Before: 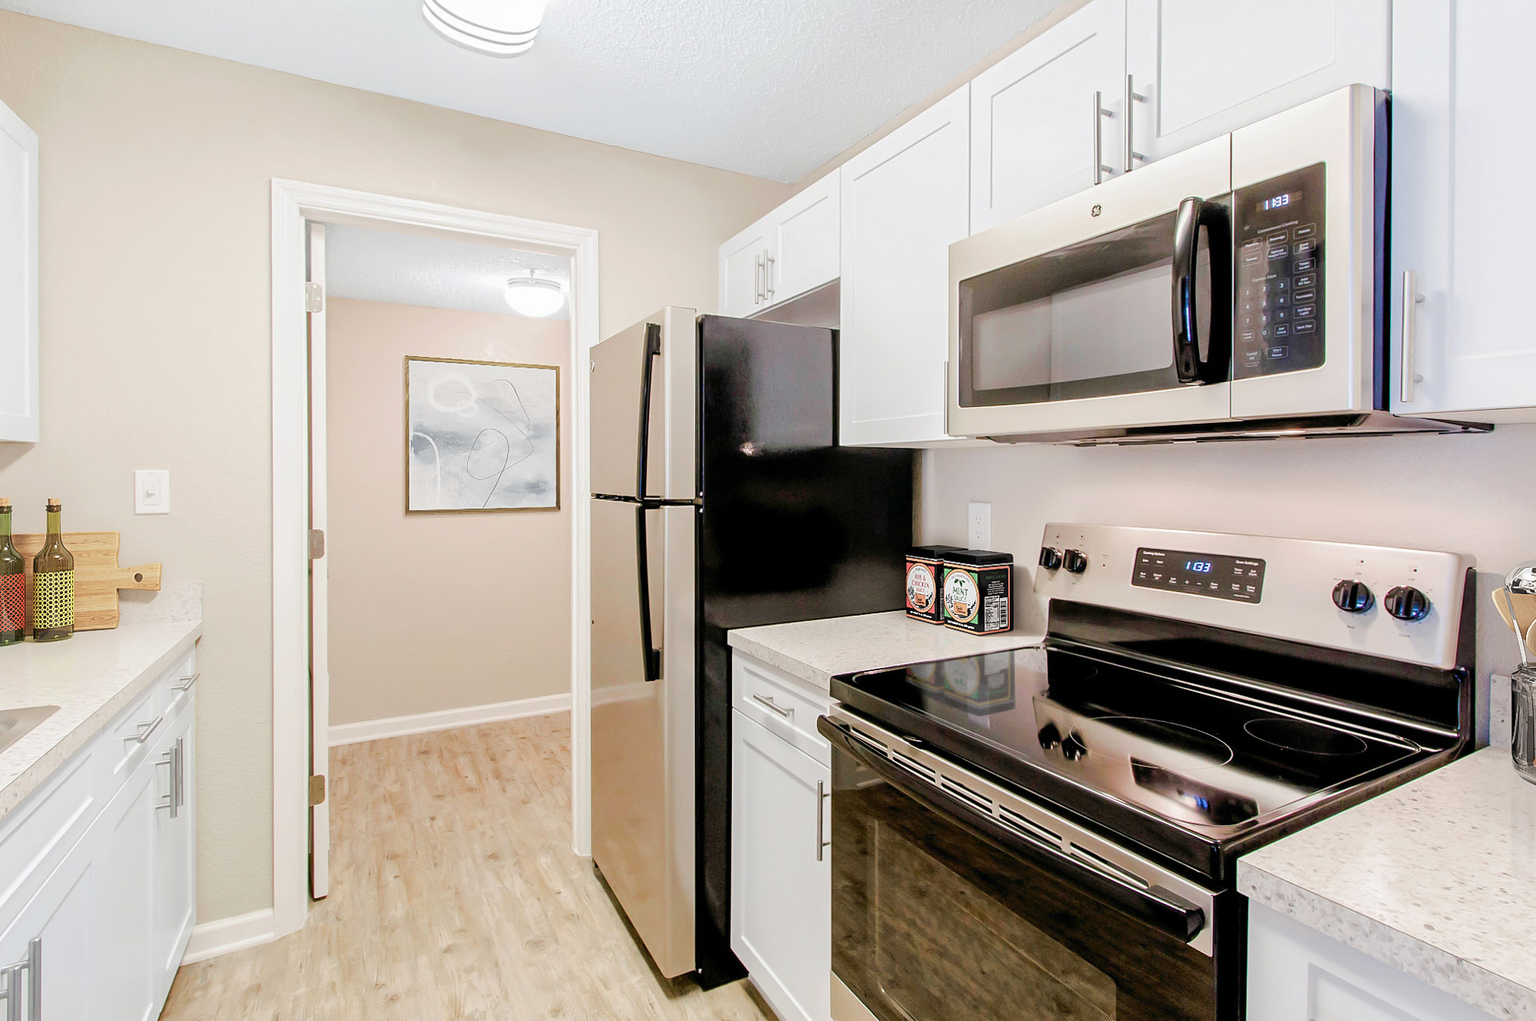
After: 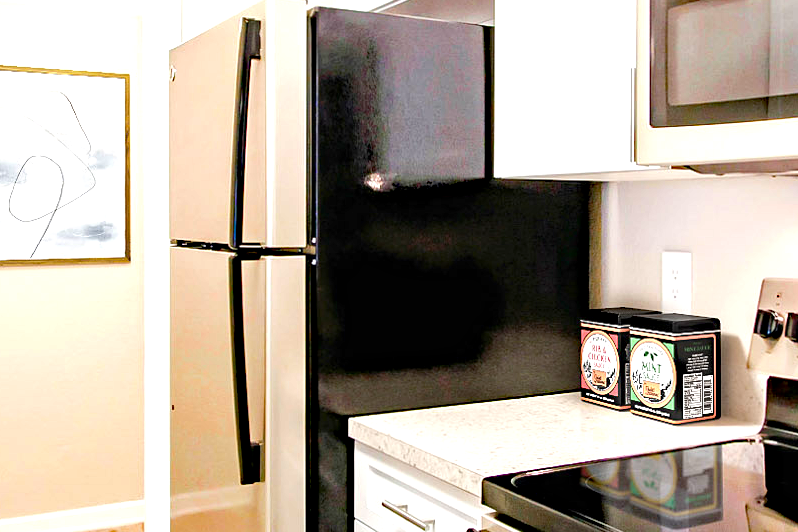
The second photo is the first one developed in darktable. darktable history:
crop: left 29.995%, top 30.306%, right 30.079%, bottom 29.678%
exposure: black level correction 0, exposure 0.948 EV, compensate highlight preservation false
haze removal: strength 0.501, distance 0.427, adaptive false
